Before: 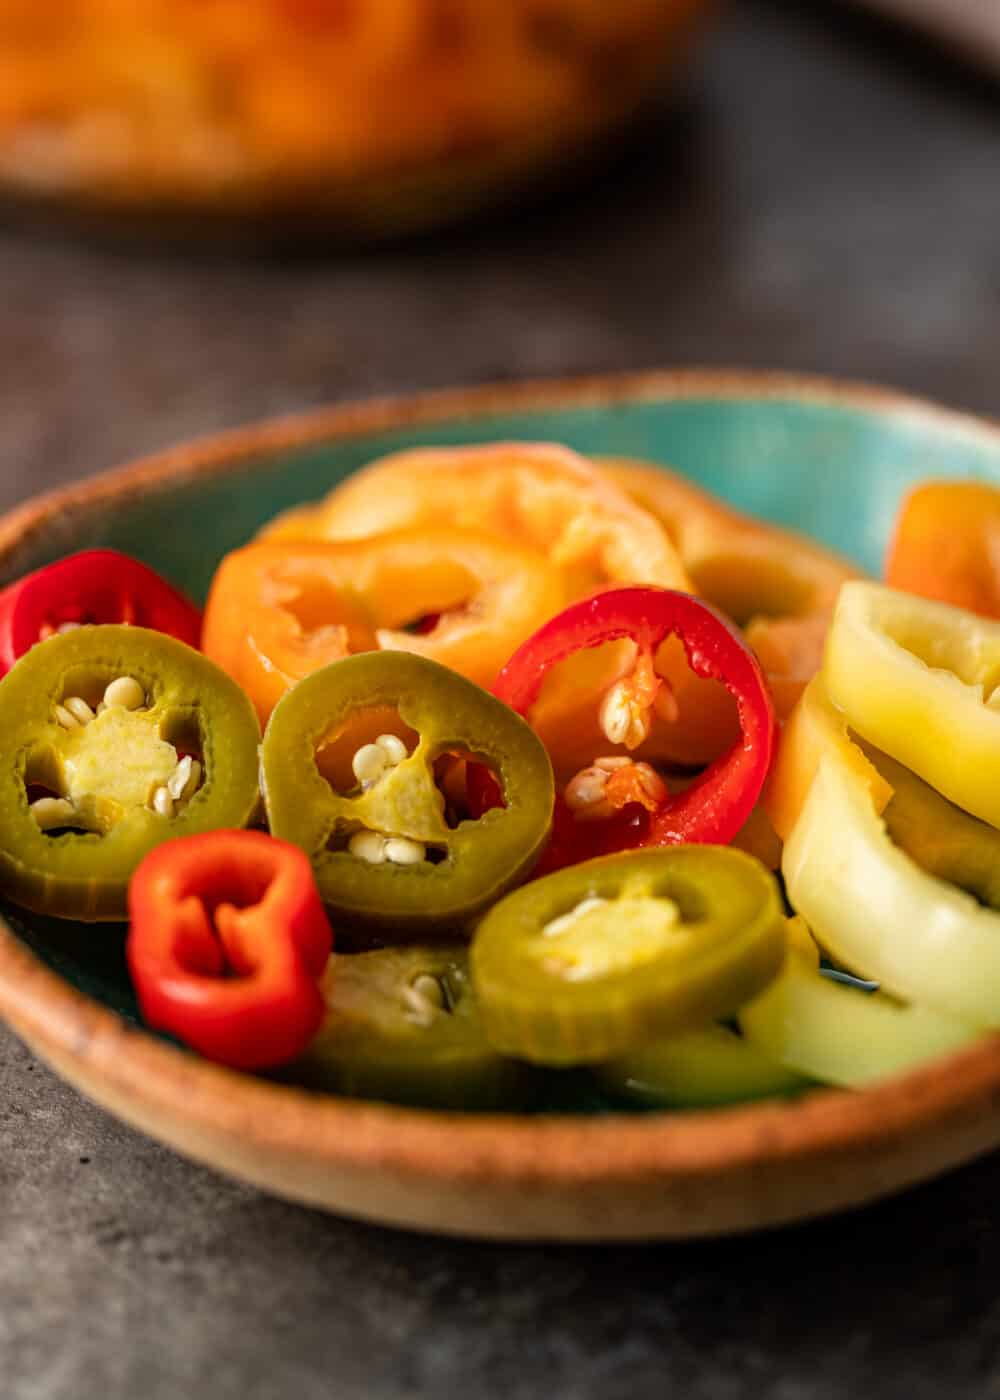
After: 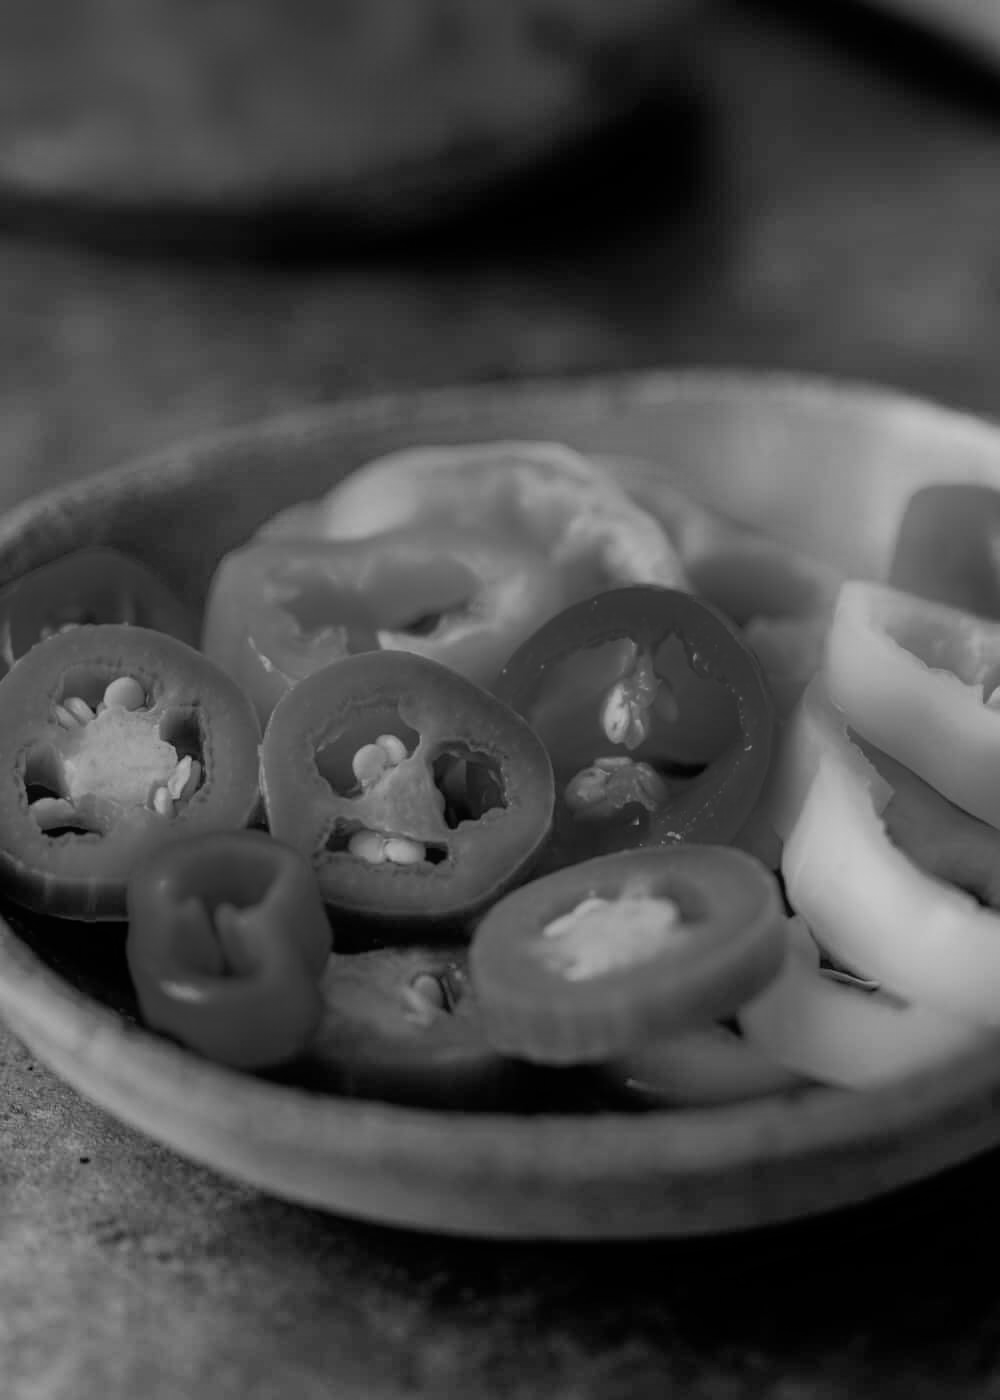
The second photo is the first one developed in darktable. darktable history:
monochrome: a 0, b 0, size 0.5, highlights 0.57
filmic rgb: black relative exposure -7.65 EV, white relative exposure 4.56 EV, hardness 3.61
color balance rgb: perceptual saturation grading › global saturation 20%, perceptual saturation grading › highlights -25%, perceptual saturation grading › shadows 25%
contrast equalizer: y [[0.5, 0.488, 0.462, 0.461, 0.491, 0.5], [0.5 ×6], [0.5 ×6], [0 ×6], [0 ×6]]
